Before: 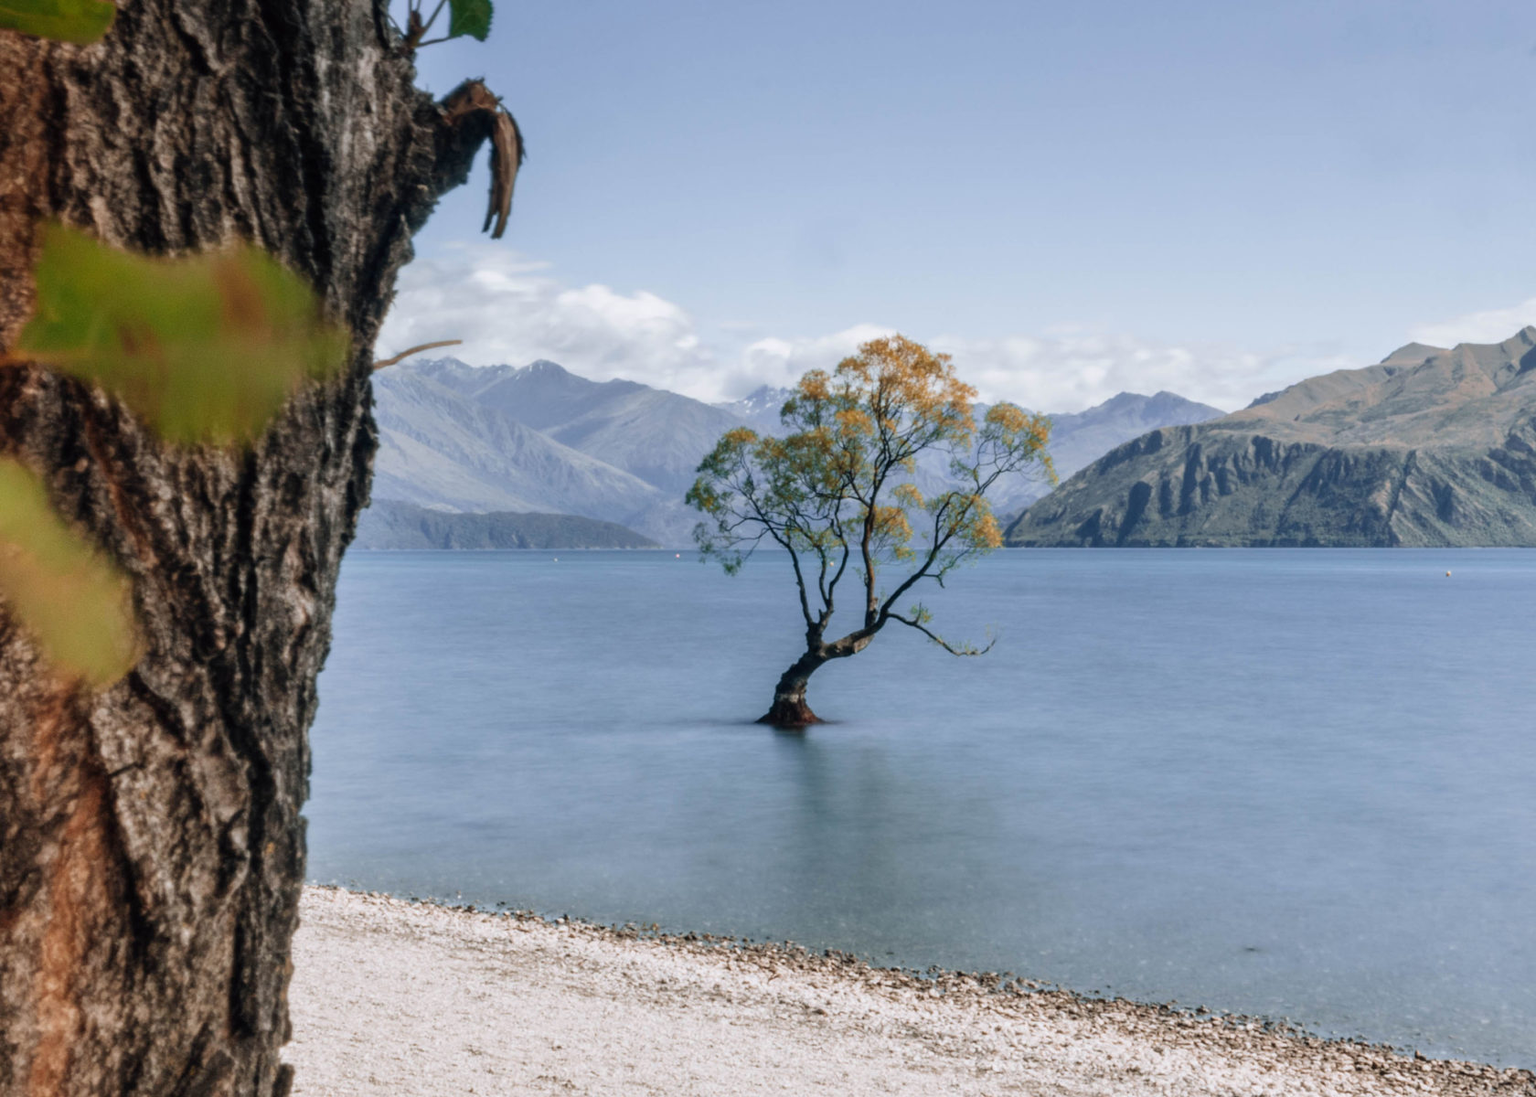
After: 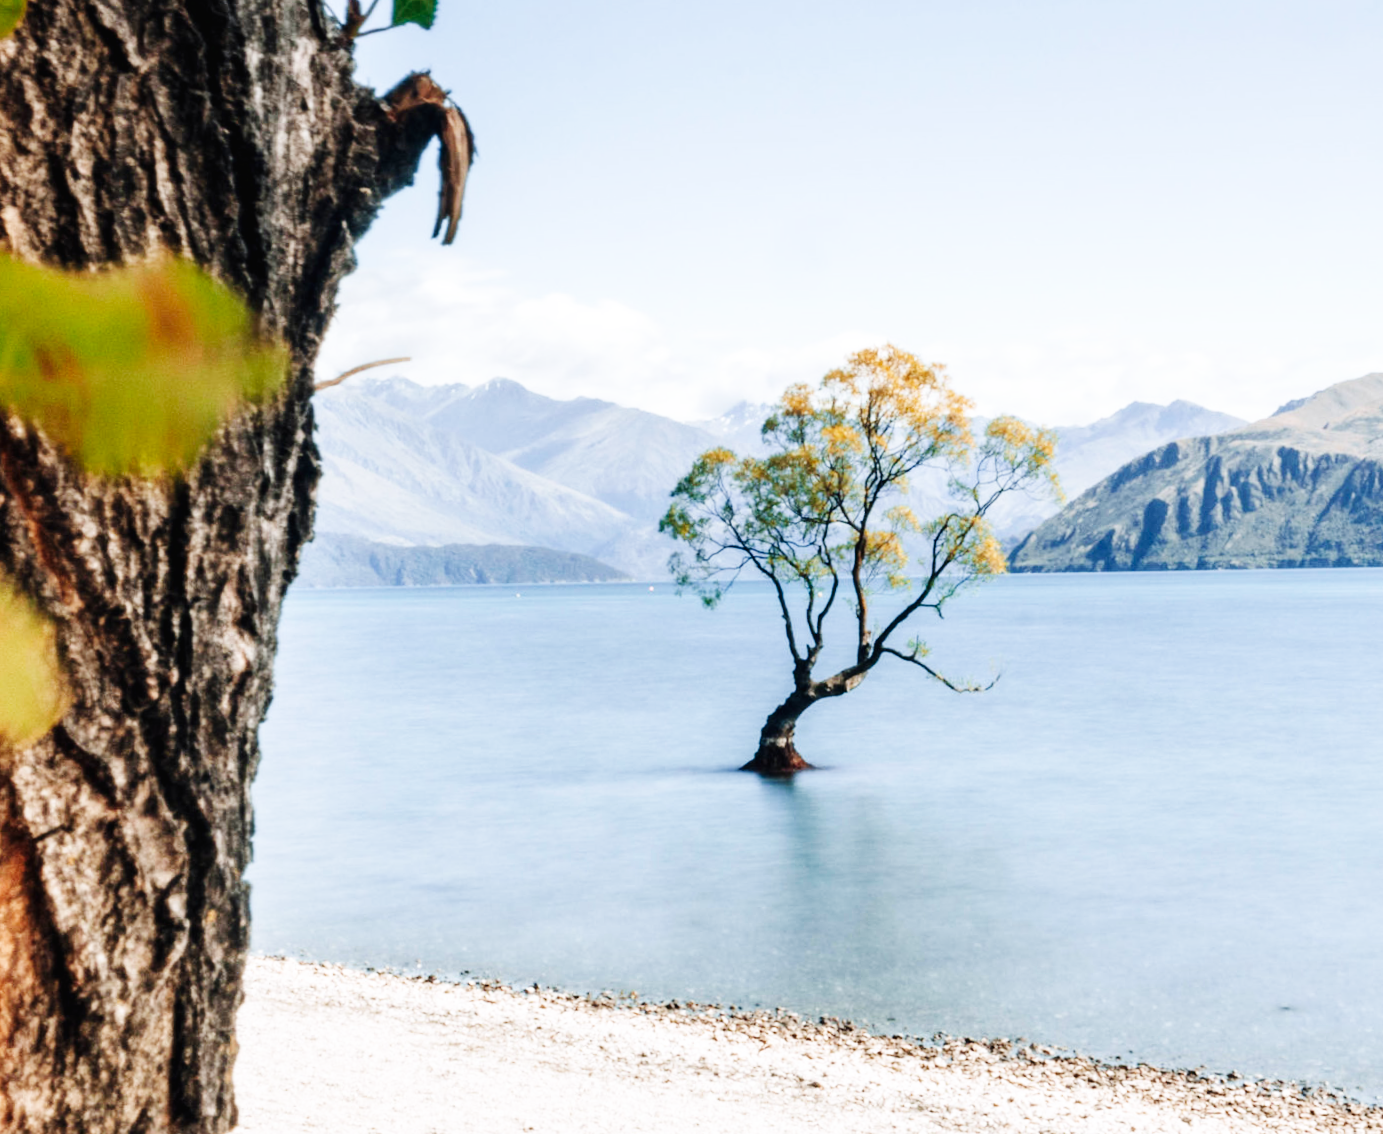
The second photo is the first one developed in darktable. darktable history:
crop and rotate: angle 1°, left 4.281%, top 0.642%, right 11.383%, bottom 2.486%
base curve: curves: ch0 [(0, 0.003) (0.001, 0.002) (0.006, 0.004) (0.02, 0.022) (0.048, 0.086) (0.094, 0.234) (0.162, 0.431) (0.258, 0.629) (0.385, 0.8) (0.548, 0.918) (0.751, 0.988) (1, 1)], preserve colors none
